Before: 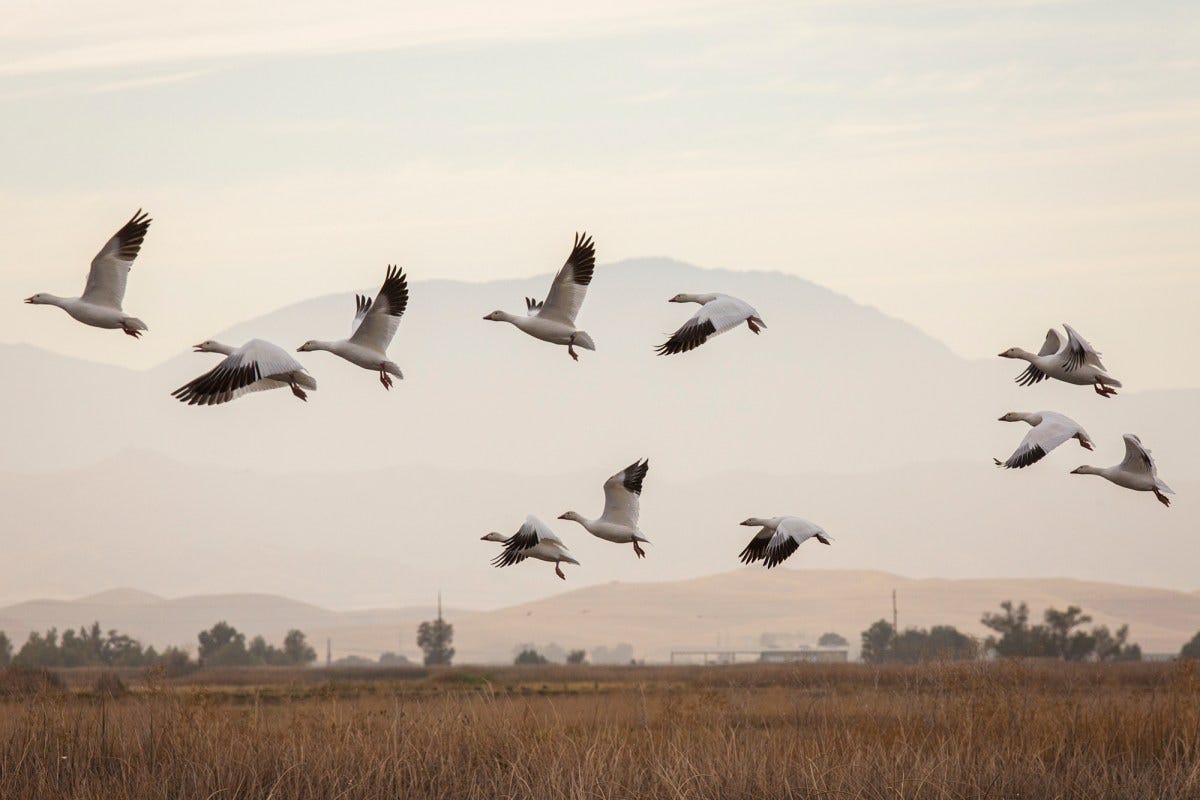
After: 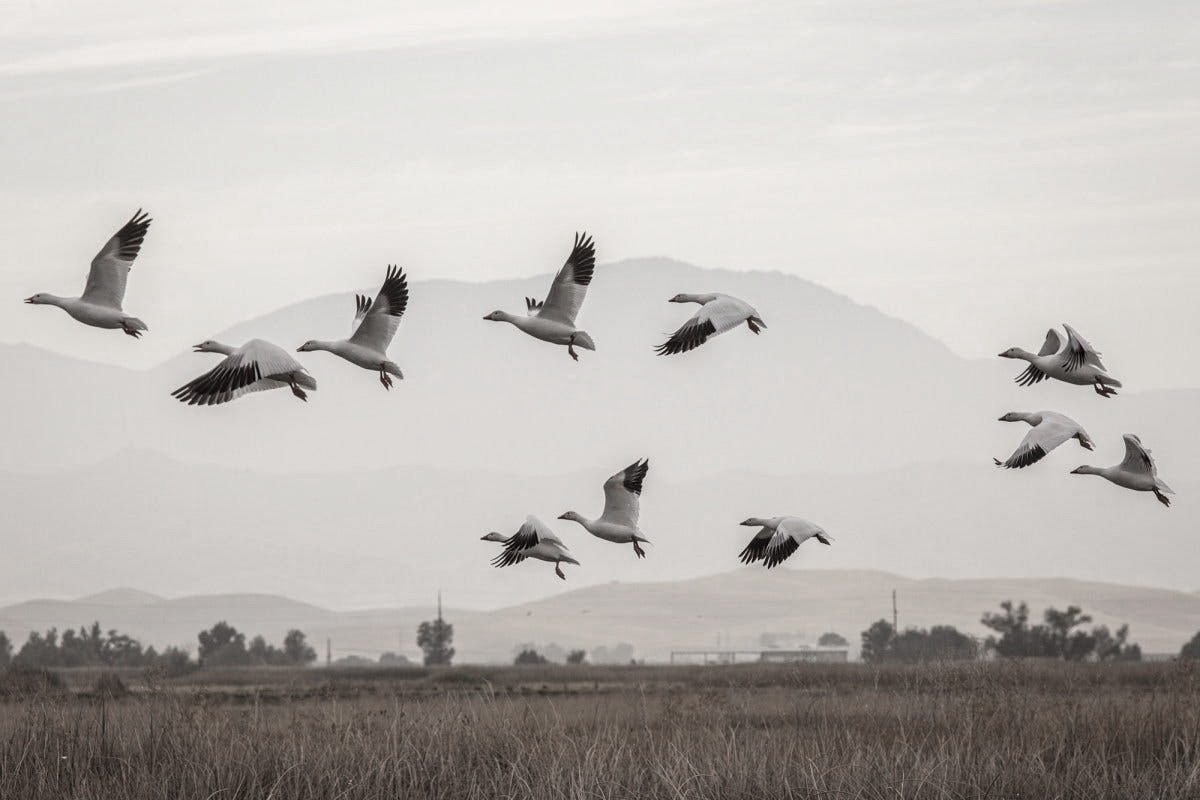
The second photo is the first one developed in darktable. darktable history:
local contrast: on, module defaults
color zones: curves: ch0 [(0, 0.613) (0.01, 0.613) (0.245, 0.448) (0.498, 0.529) (0.642, 0.665) (0.879, 0.777) (0.99, 0.613)]; ch1 [(0, 0.272) (0.219, 0.127) (0.724, 0.346)]
